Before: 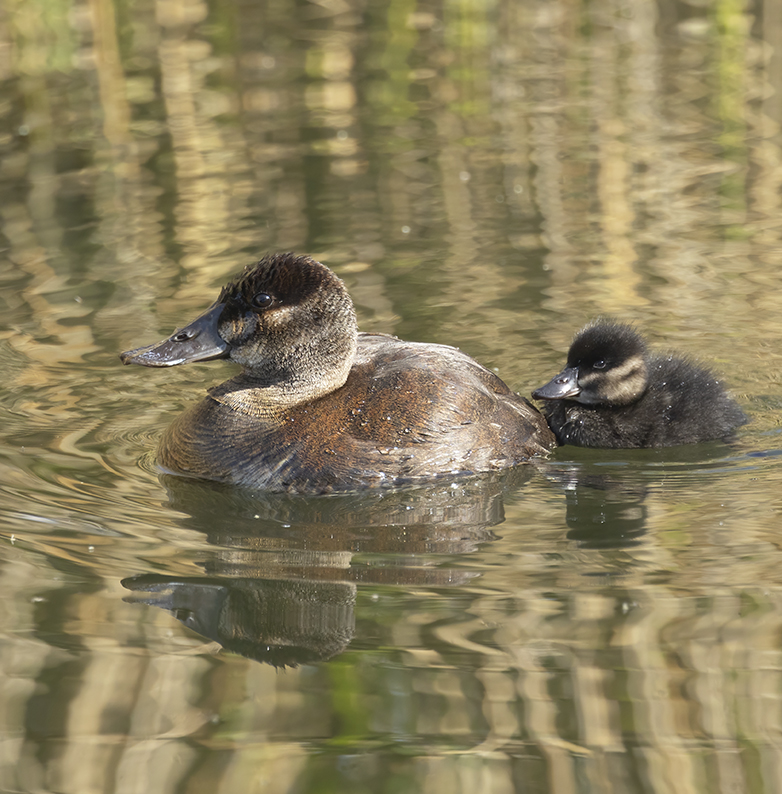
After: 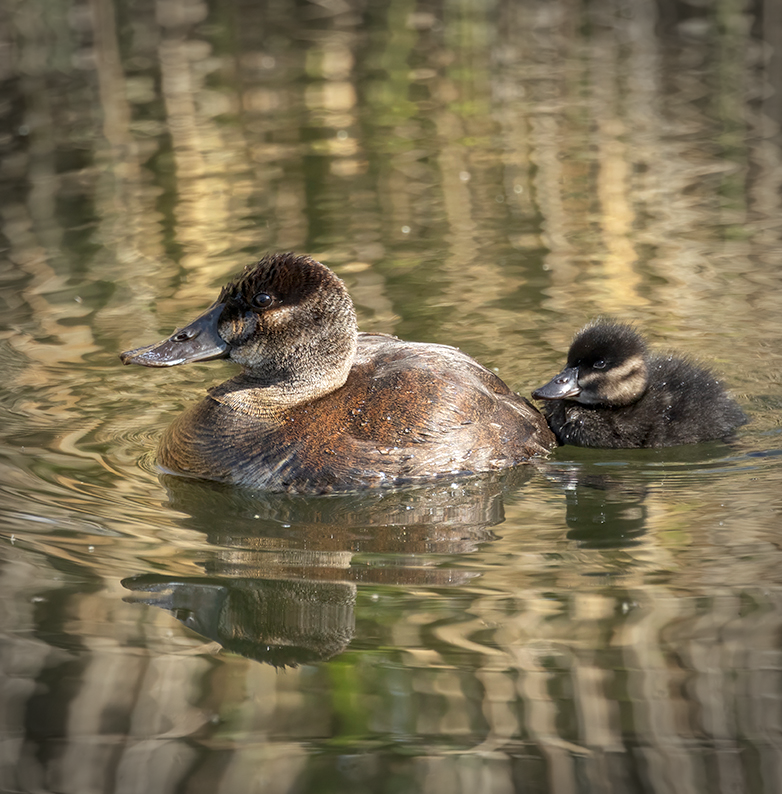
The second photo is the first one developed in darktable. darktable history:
vignetting: fall-off start 75%, brightness -0.692, width/height ratio 1.084
local contrast: on, module defaults
shadows and highlights: shadows 52.34, highlights -28.23, soften with gaussian
